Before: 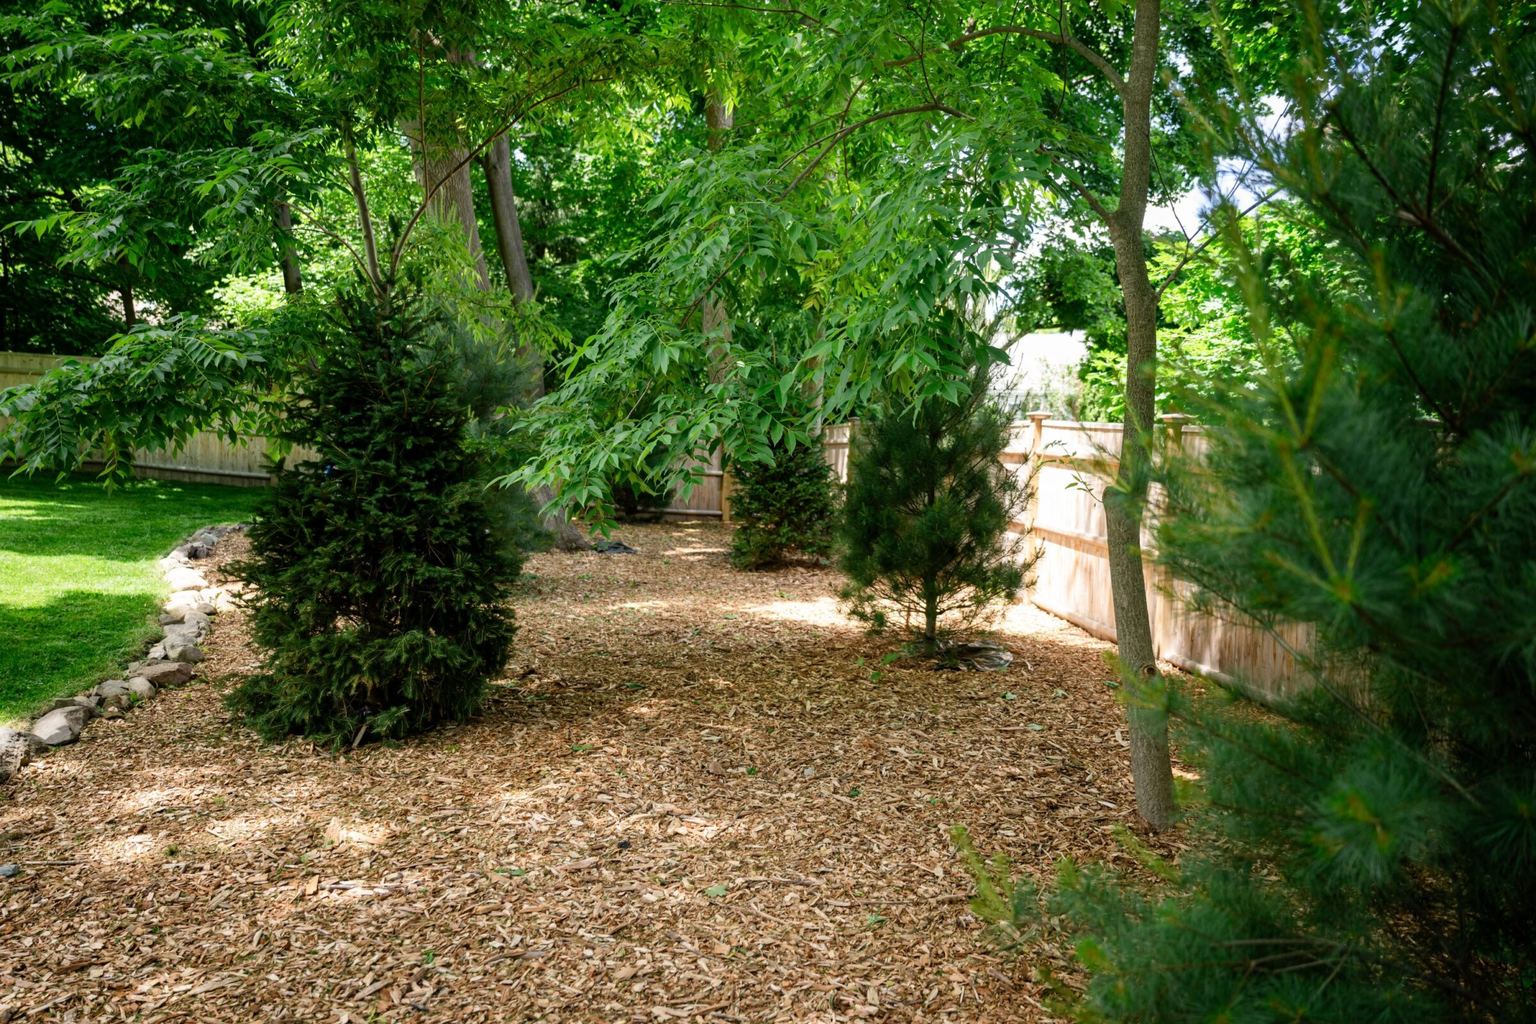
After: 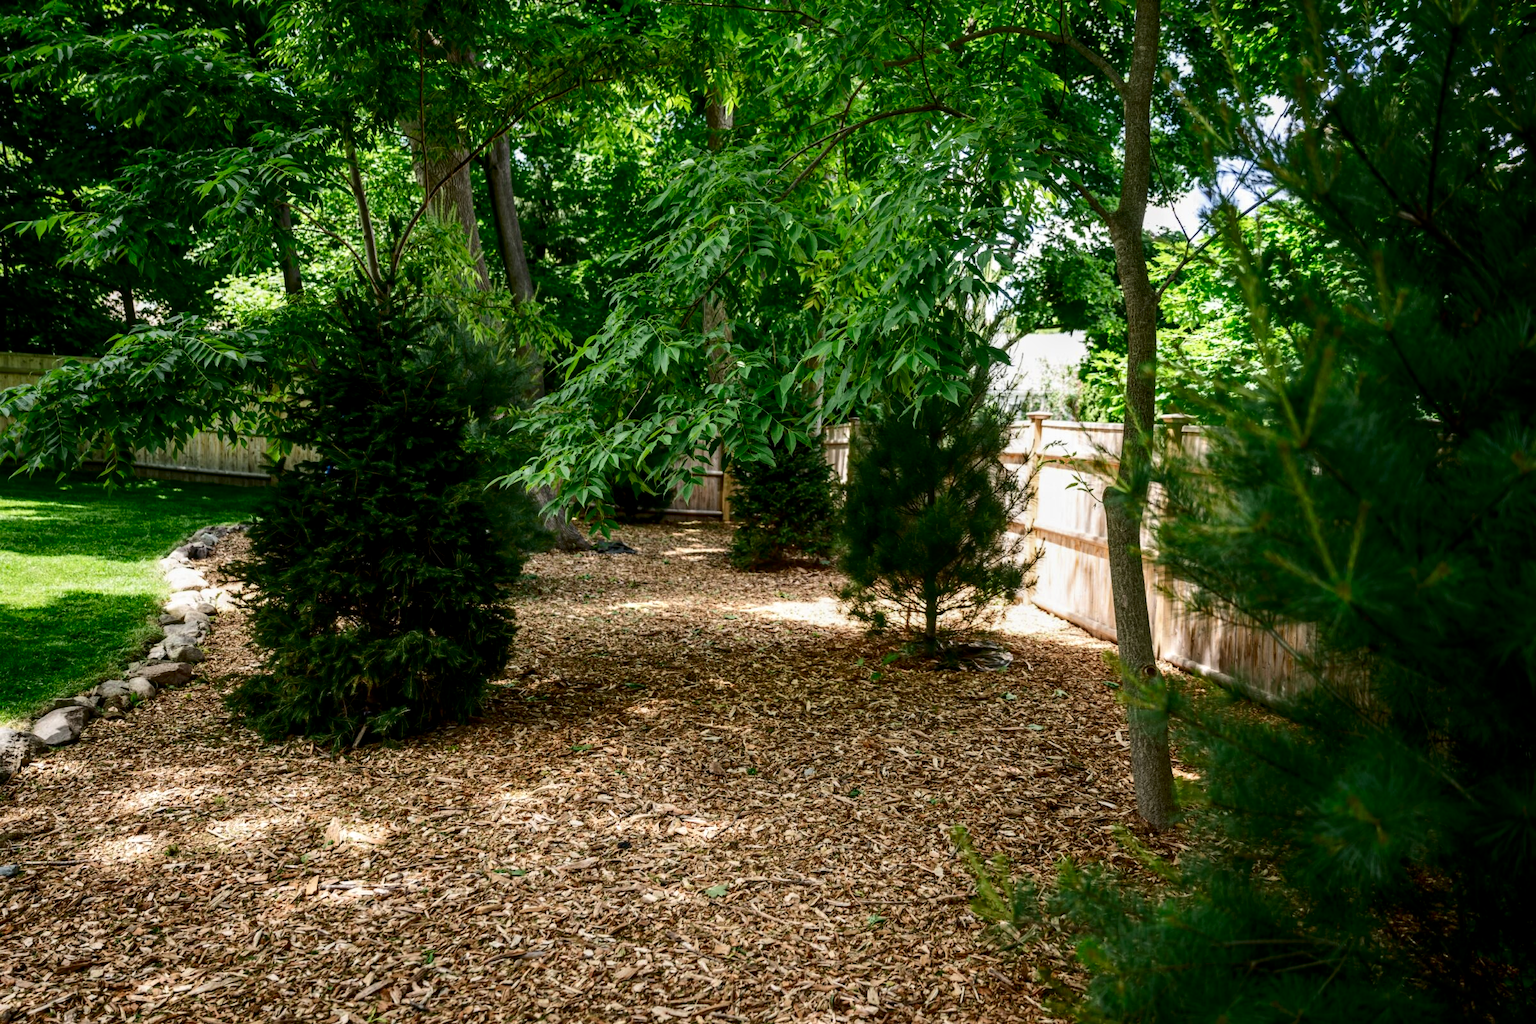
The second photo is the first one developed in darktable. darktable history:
local contrast: on, module defaults
tone curve: curves: ch0 [(0, 0) (0.003, 0.006) (0.011, 0.007) (0.025, 0.01) (0.044, 0.015) (0.069, 0.023) (0.1, 0.031) (0.136, 0.045) (0.177, 0.066) (0.224, 0.098) (0.277, 0.139) (0.335, 0.194) (0.399, 0.254) (0.468, 0.346) (0.543, 0.45) (0.623, 0.56) (0.709, 0.667) (0.801, 0.78) (0.898, 0.891) (1, 1)], color space Lab, independent channels, preserve colors none
